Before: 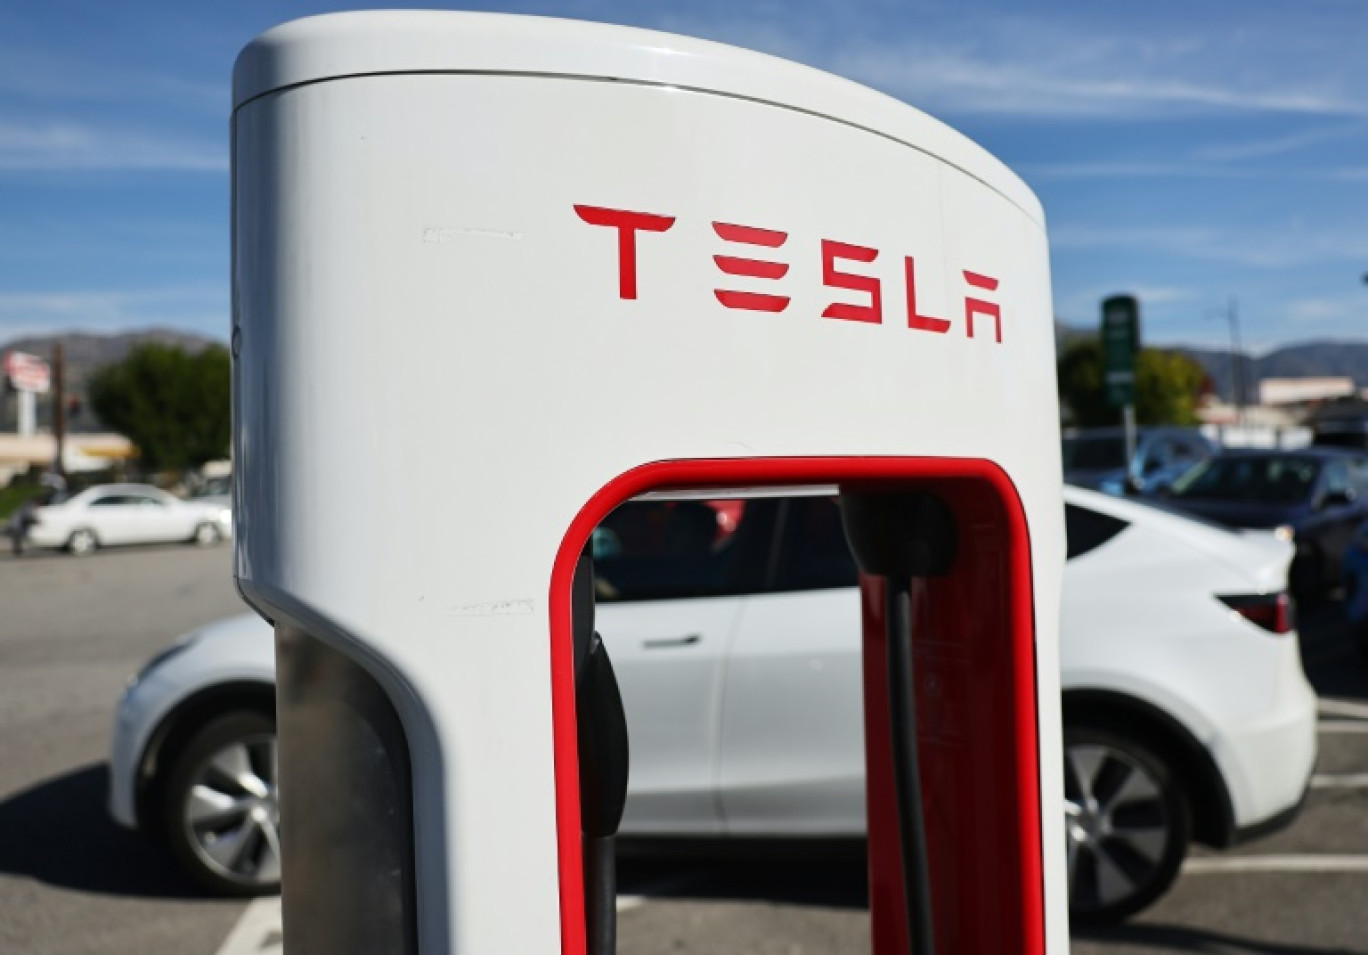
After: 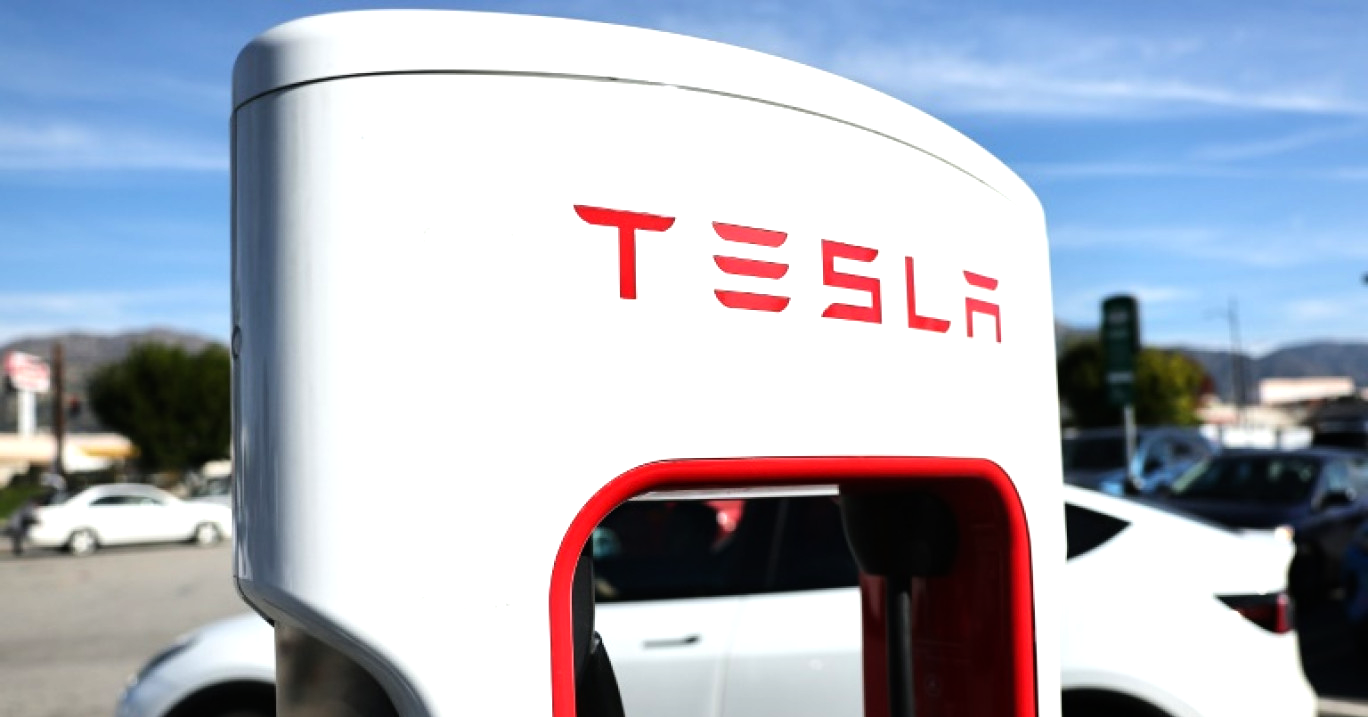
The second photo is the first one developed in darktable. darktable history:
tone curve: curves: ch0 [(0, 0) (0.266, 0.247) (0.741, 0.751) (1, 1)]
crop: bottom 24.875%
tone equalizer: -8 EV -0.766 EV, -7 EV -0.71 EV, -6 EV -0.625 EV, -5 EV -0.395 EV, -3 EV 0.397 EV, -2 EV 0.6 EV, -1 EV 0.689 EV, +0 EV 0.732 EV
